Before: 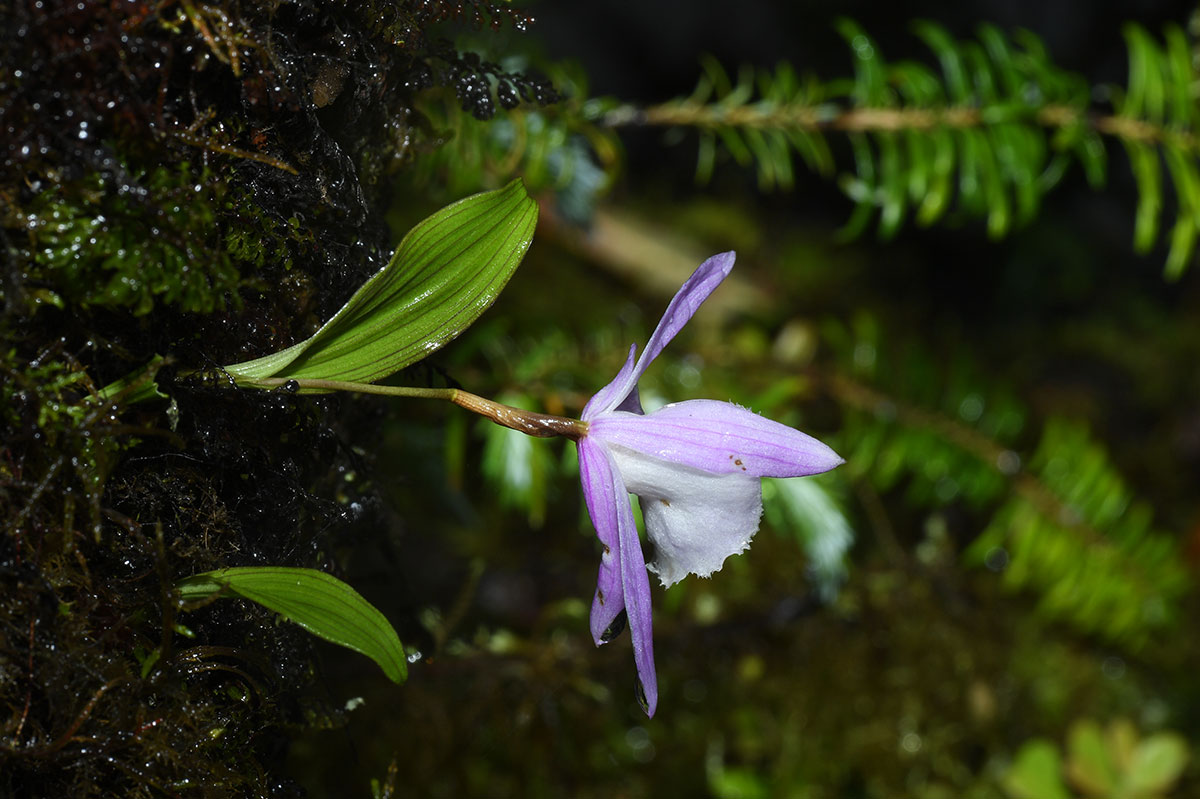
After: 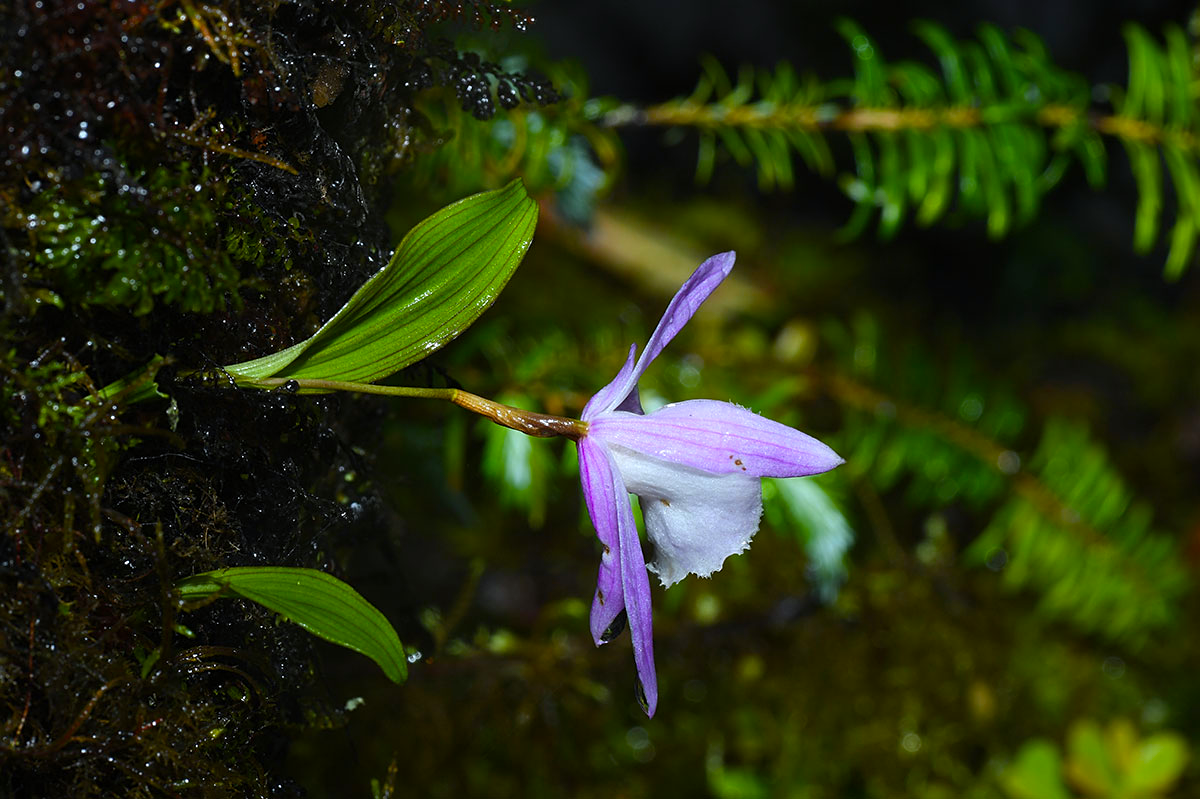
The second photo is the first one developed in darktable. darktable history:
color calibration: x 0.355, y 0.367, temperature 4700.38 K
color balance rgb: perceptual saturation grading › global saturation 30%, global vibrance 20%
sharpen: amount 0.2
